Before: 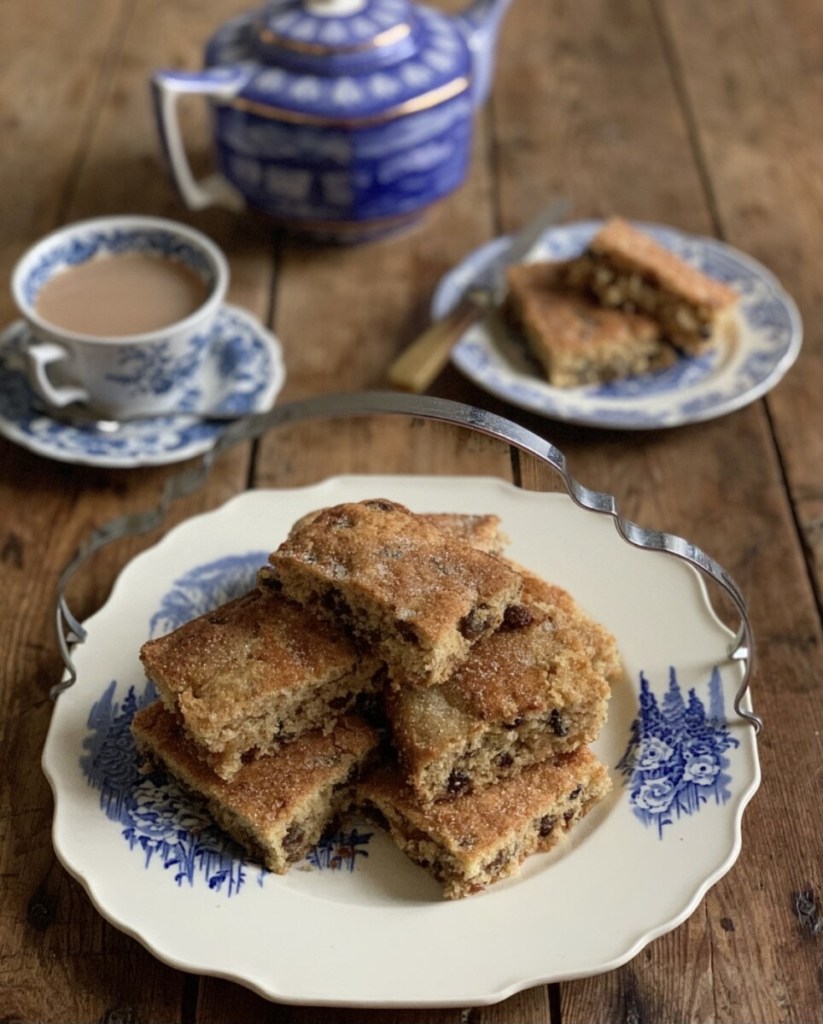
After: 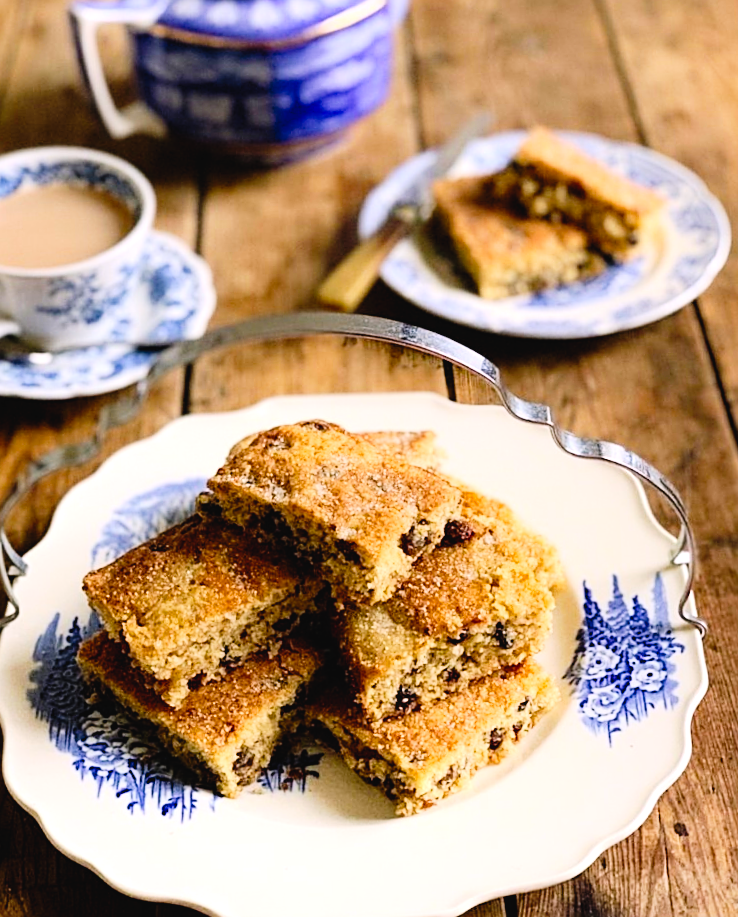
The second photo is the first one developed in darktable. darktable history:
exposure: black level correction 0.001, compensate highlight preservation false
tone equalizer: -8 EV -0.744 EV, -7 EV -0.72 EV, -6 EV -0.623 EV, -5 EV -0.395 EV, -3 EV 0.39 EV, -2 EV 0.6 EV, -1 EV 0.687 EV, +0 EV 0.735 EV, mask exposure compensation -0.487 EV
color balance rgb: highlights gain › chroma 1.553%, highlights gain › hue 306.85°, perceptual saturation grading › global saturation 19.634%, global vibrance 14.569%
crop and rotate: angle 2.48°, left 5.57%, top 5.697%
sharpen: on, module defaults
contrast brightness saturation: contrast 0.196, brightness 0.167, saturation 0.222
tone curve: curves: ch0 [(0.003, 0.029) (0.037, 0.036) (0.149, 0.117) (0.297, 0.318) (0.422, 0.474) (0.531, 0.6) (0.743, 0.809) (0.877, 0.901) (1, 0.98)]; ch1 [(0, 0) (0.305, 0.325) (0.453, 0.437) (0.482, 0.479) (0.501, 0.5) (0.506, 0.503) (0.567, 0.572) (0.605, 0.608) (0.668, 0.69) (1, 1)]; ch2 [(0, 0) (0.313, 0.306) (0.4, 0.399) (0.45, 0.48) (0.499, 0.502) (0.512, 0.523) (0.57, 0.595) (0.653, 0.662) (1, 1)], preserve colors none
